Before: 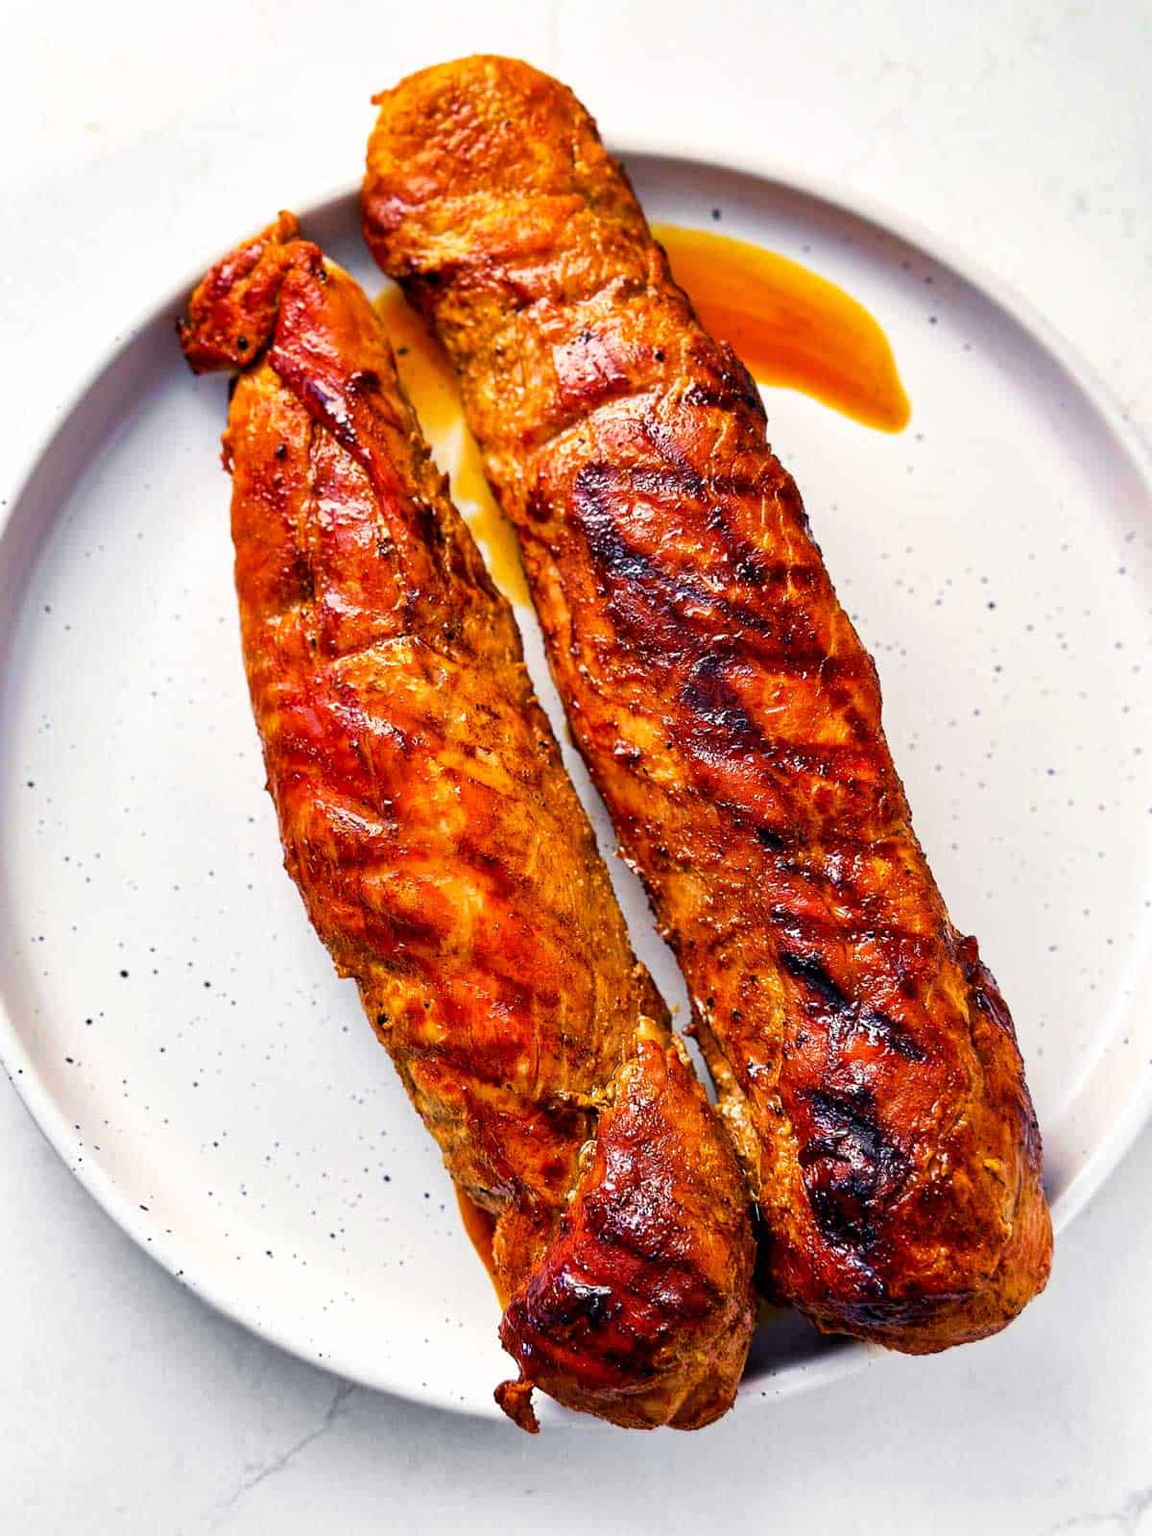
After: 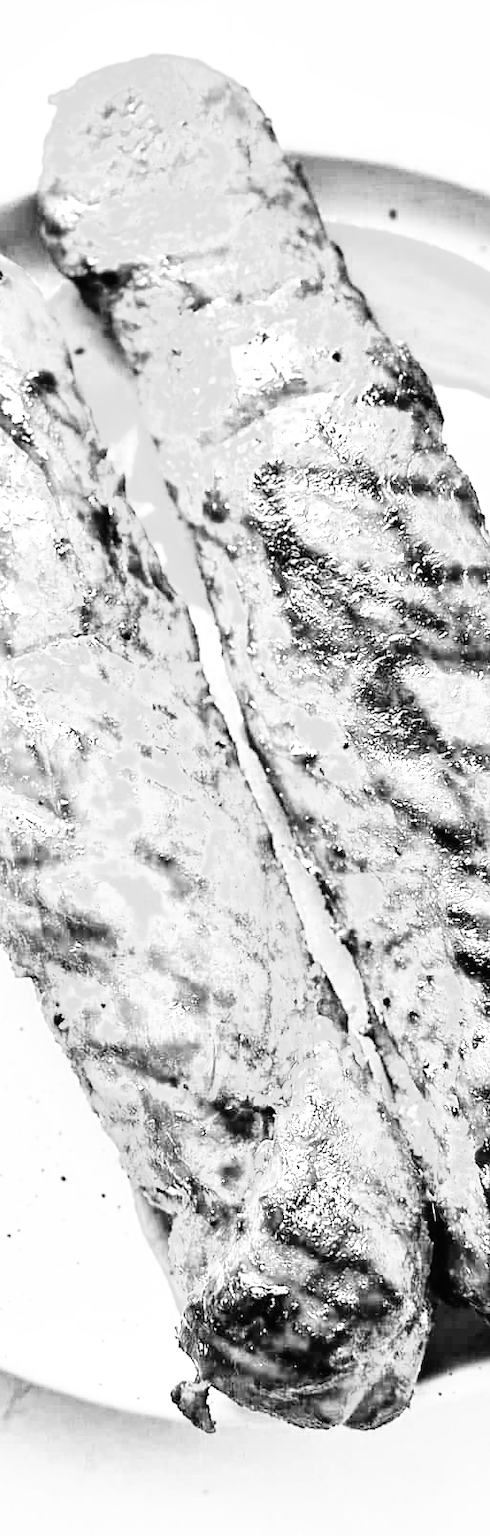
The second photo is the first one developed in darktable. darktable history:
exposure: exposure -0.154 EV, compensate highlight preservation false
crop: left 28.151%, right 29.185%
contrast brightness saturation: brightness 0.148
local contrast: mode bilateral grid, contrast 16, coarseness 36, detail 106%, midtone range 0.2
shadows and highlights: shadows 37.76, highlights -27.16, soften with gaussian
color balance rgb: shadows lift › chroma 2.001%, shadows lift › hue 50.9°, perceptual saturation grading › global saturation 36.208%, global vibrance 20%
base curve: curves: ch0 [(0, 0) (0.007, 0.004) (0.027, 0.03) (0.046, 0.07) (0.207, 0.54) (0.442, 0.872) (0.673, 0.972) (1, 1)], preserve colors none
color zones: curves: ch0 [(0.004, 0.588) (0.116, 0.636) (0.259, 0.476) (0.423, 0.464) (0.75, 0.5)]; ch1 [(0, 0) (0.143, 0) (0.286, 0) (0.429, 0) (0.571, 0) (0.714, 0) (0.857, 0)]
